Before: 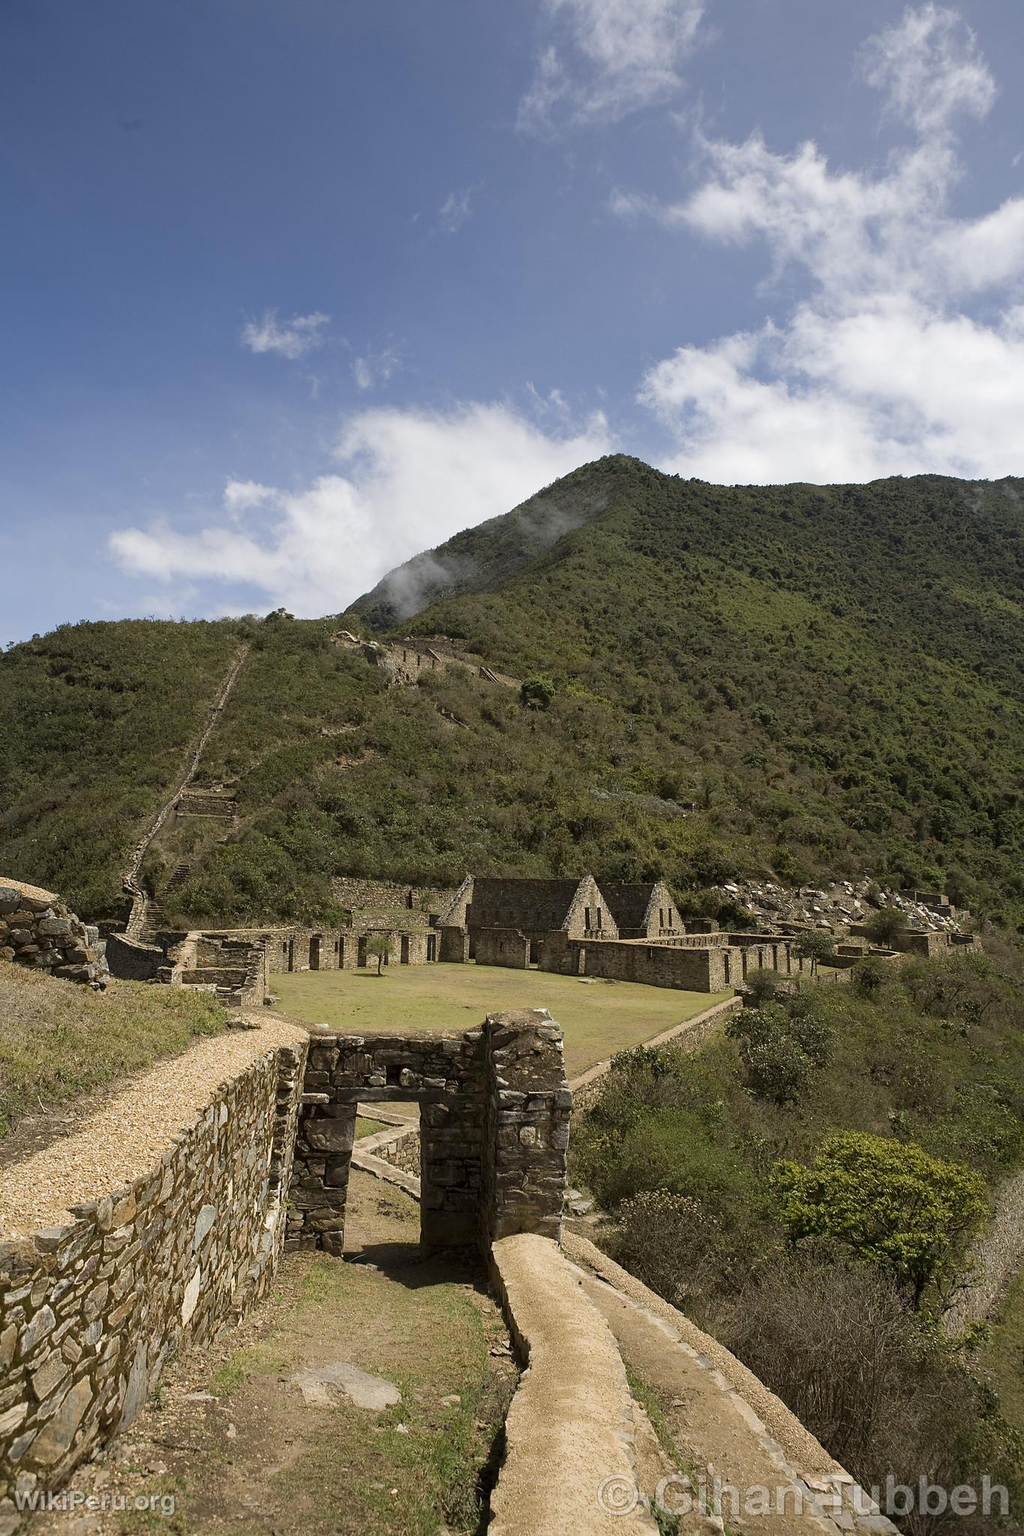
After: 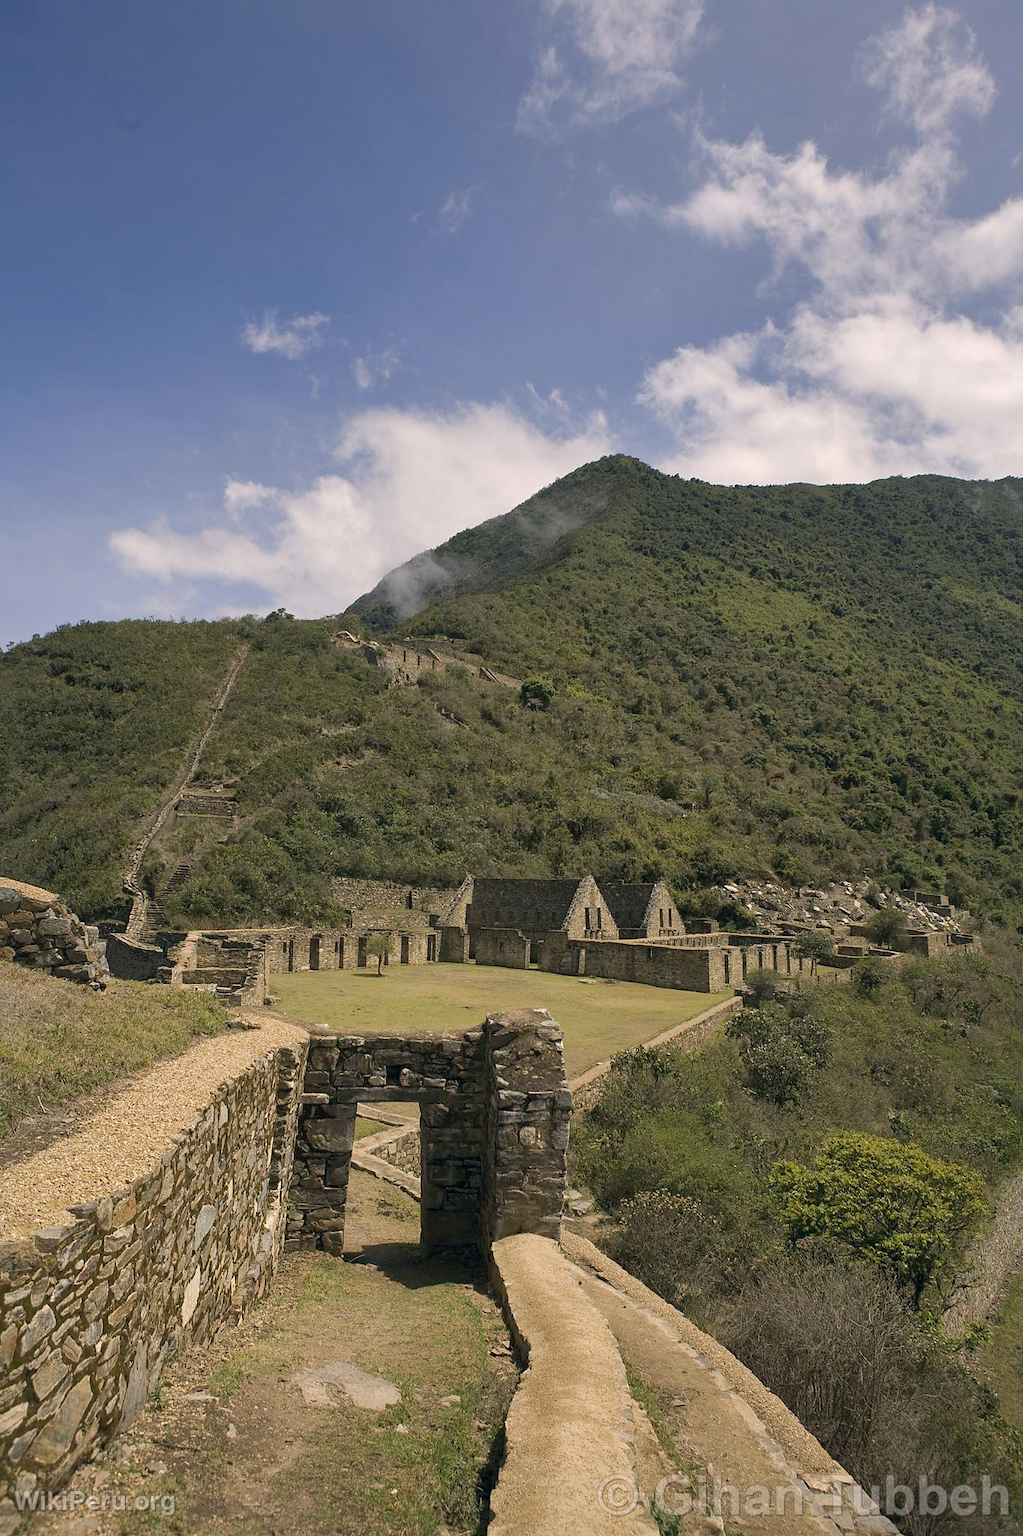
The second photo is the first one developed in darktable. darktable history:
shadows and highlights: on, module defaults
color correction: highlights a* 5.38, highlights b* 5.3, shadows a* -4.26, shadows b* -5.11
